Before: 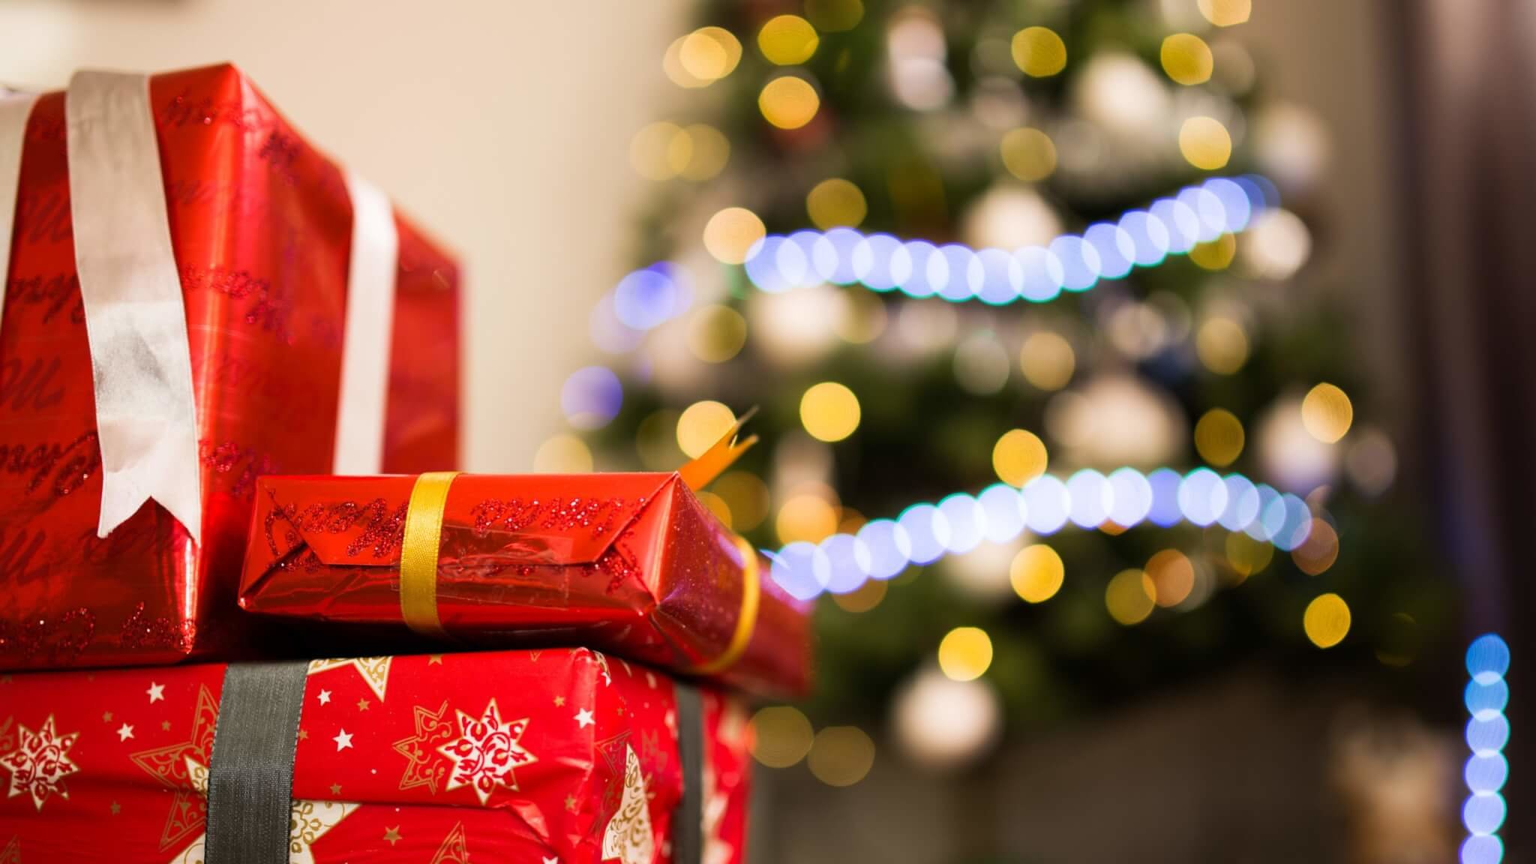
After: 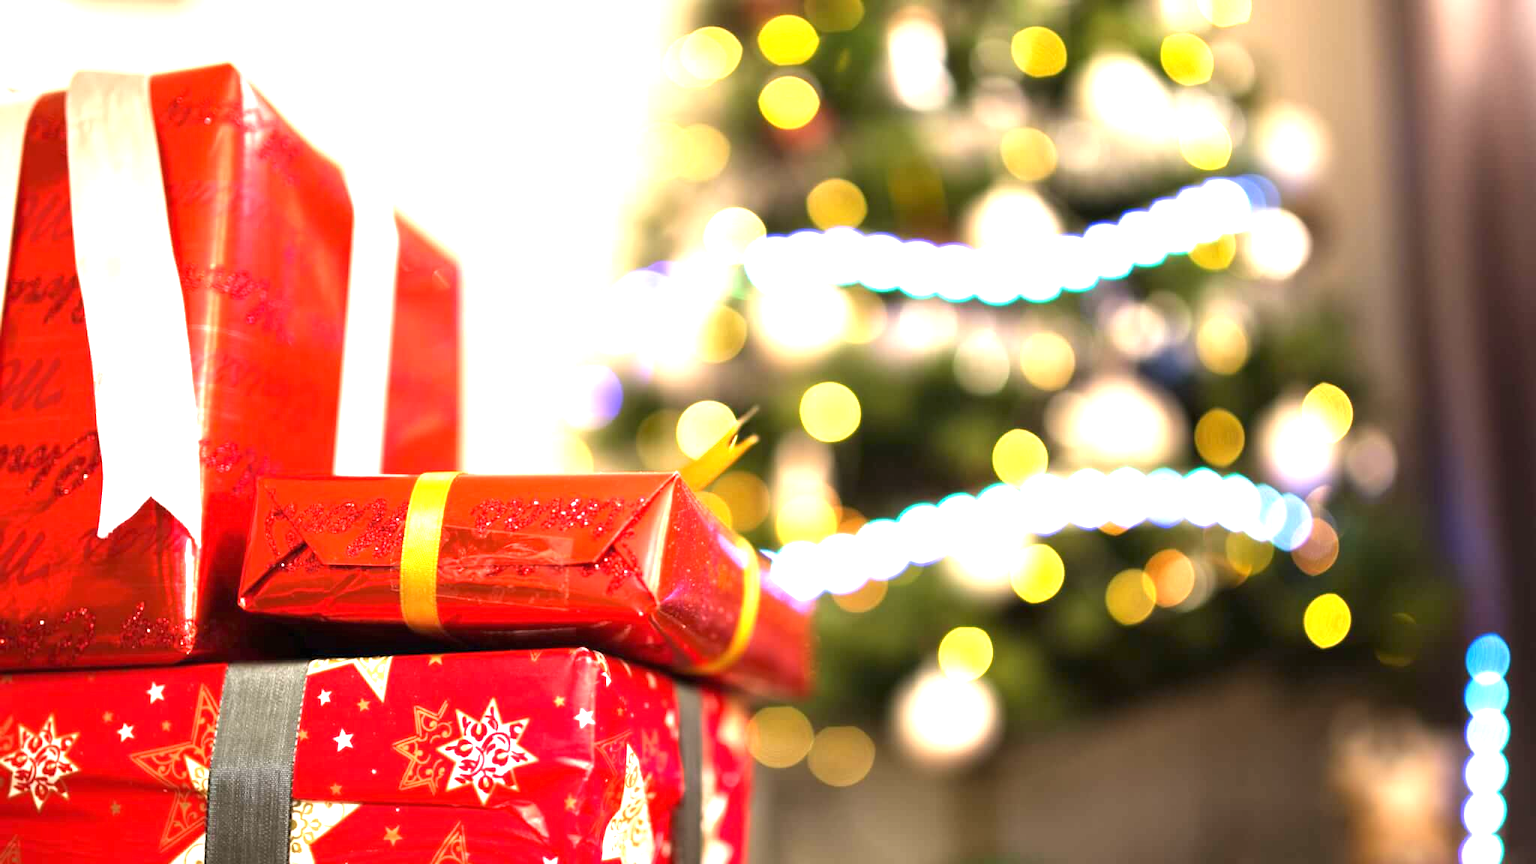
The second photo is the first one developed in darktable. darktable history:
exposure: black level correction 0, exposure 1.677 EV, compensate exposure bias true, compensate highlight preservation false
